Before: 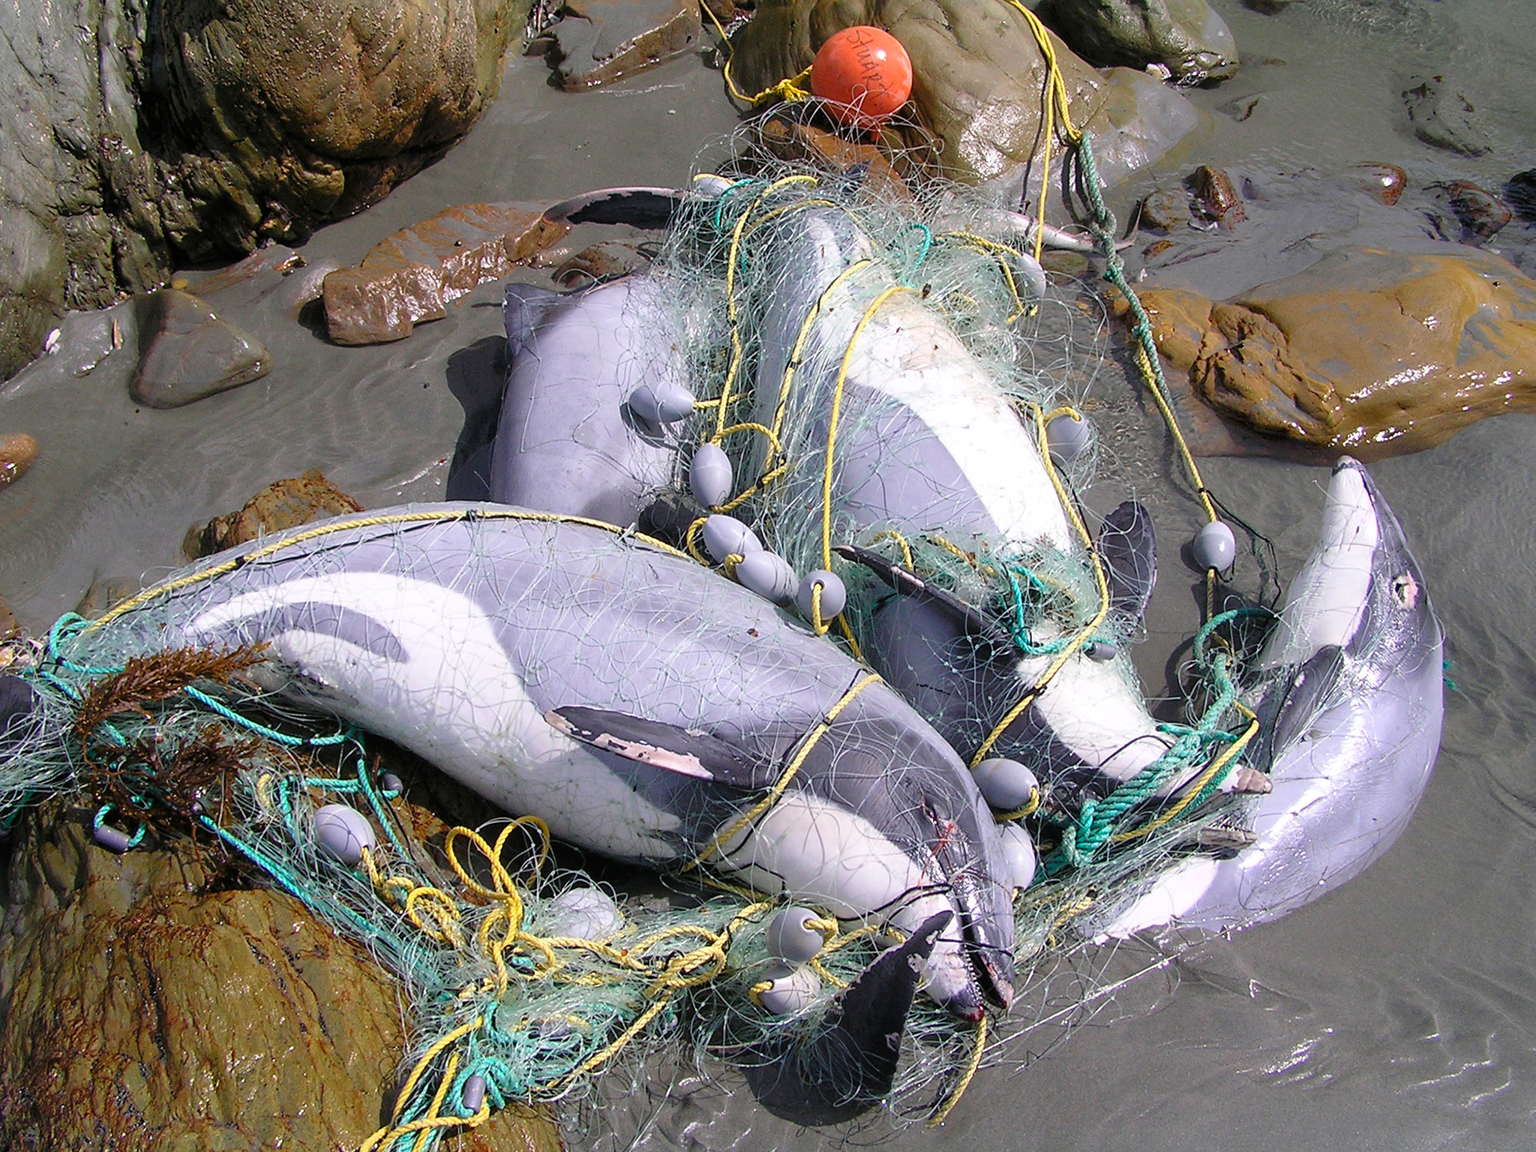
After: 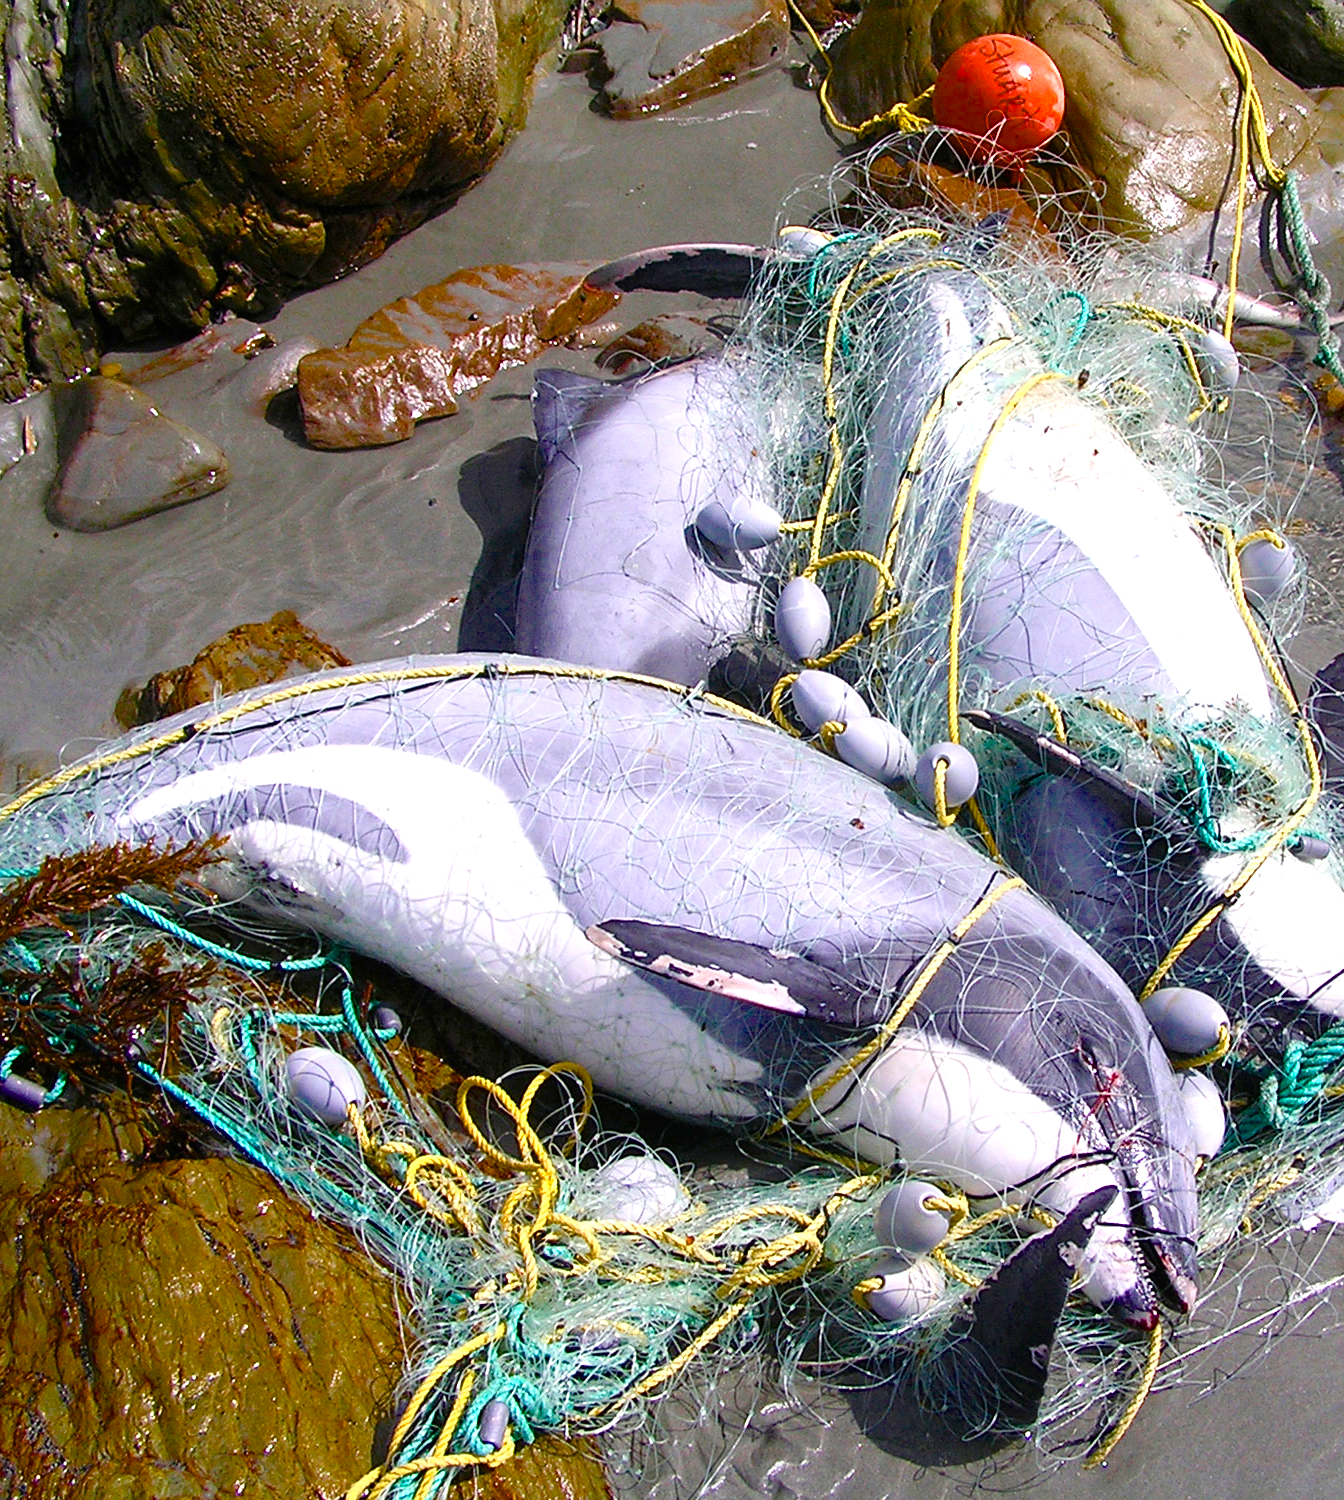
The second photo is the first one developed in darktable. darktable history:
crop and rotate: left 6.165%, right 26.594%
color balance rgb: highlights gain › luminance 14.635%, perceptual saturation grading › global saturation 23.885%, perceptual saturation grading › highlights -24.687%, perceptual saturation grading › mid-tones 23.78%, perceptual saturation grading › shadows 39.791%, perceptual brilliance grading › global brilliance 12.373%, global vibrance 1.73%, saturation formula JzAzBz (2021)
